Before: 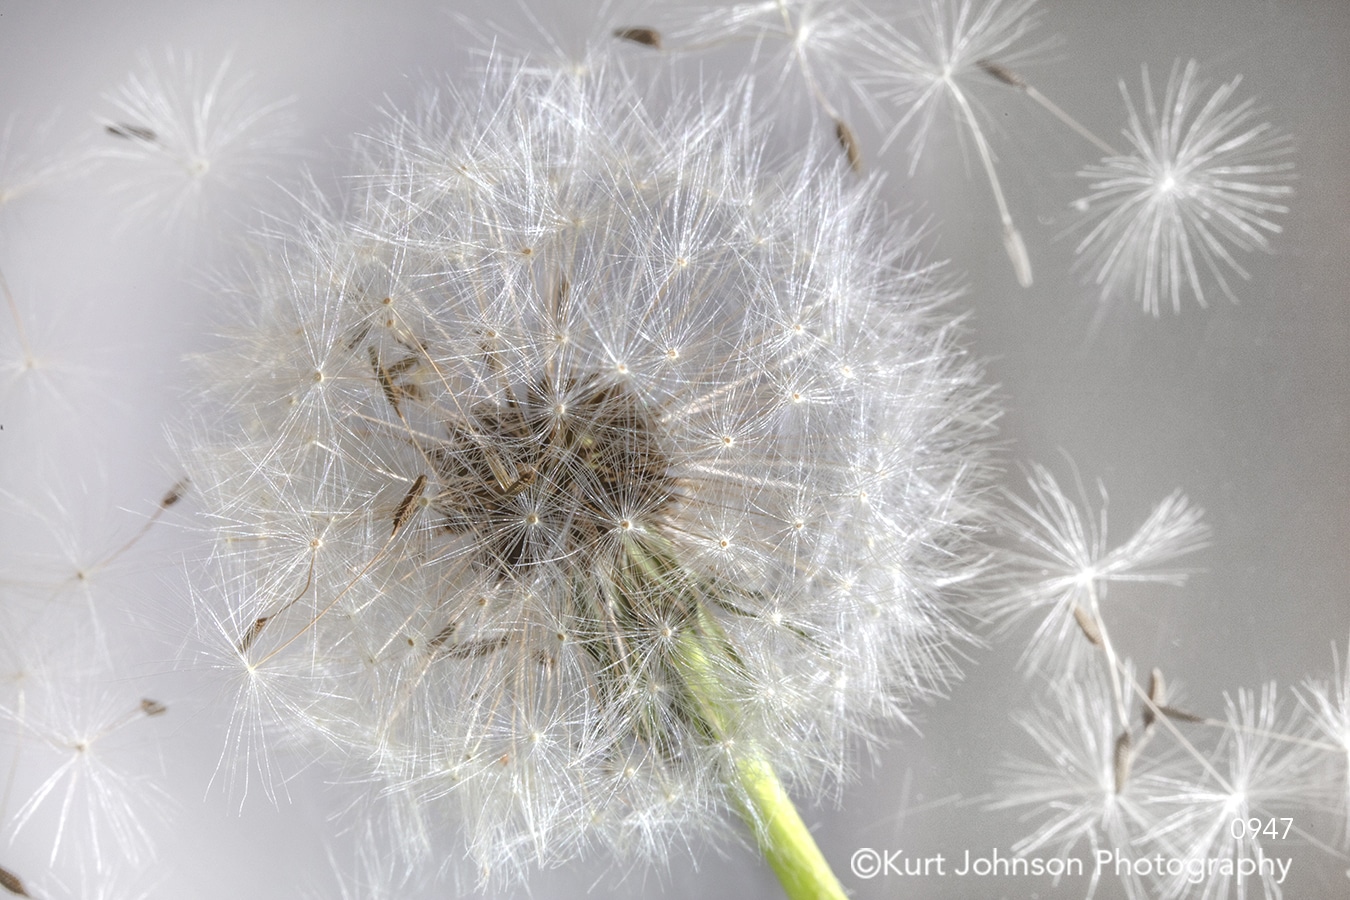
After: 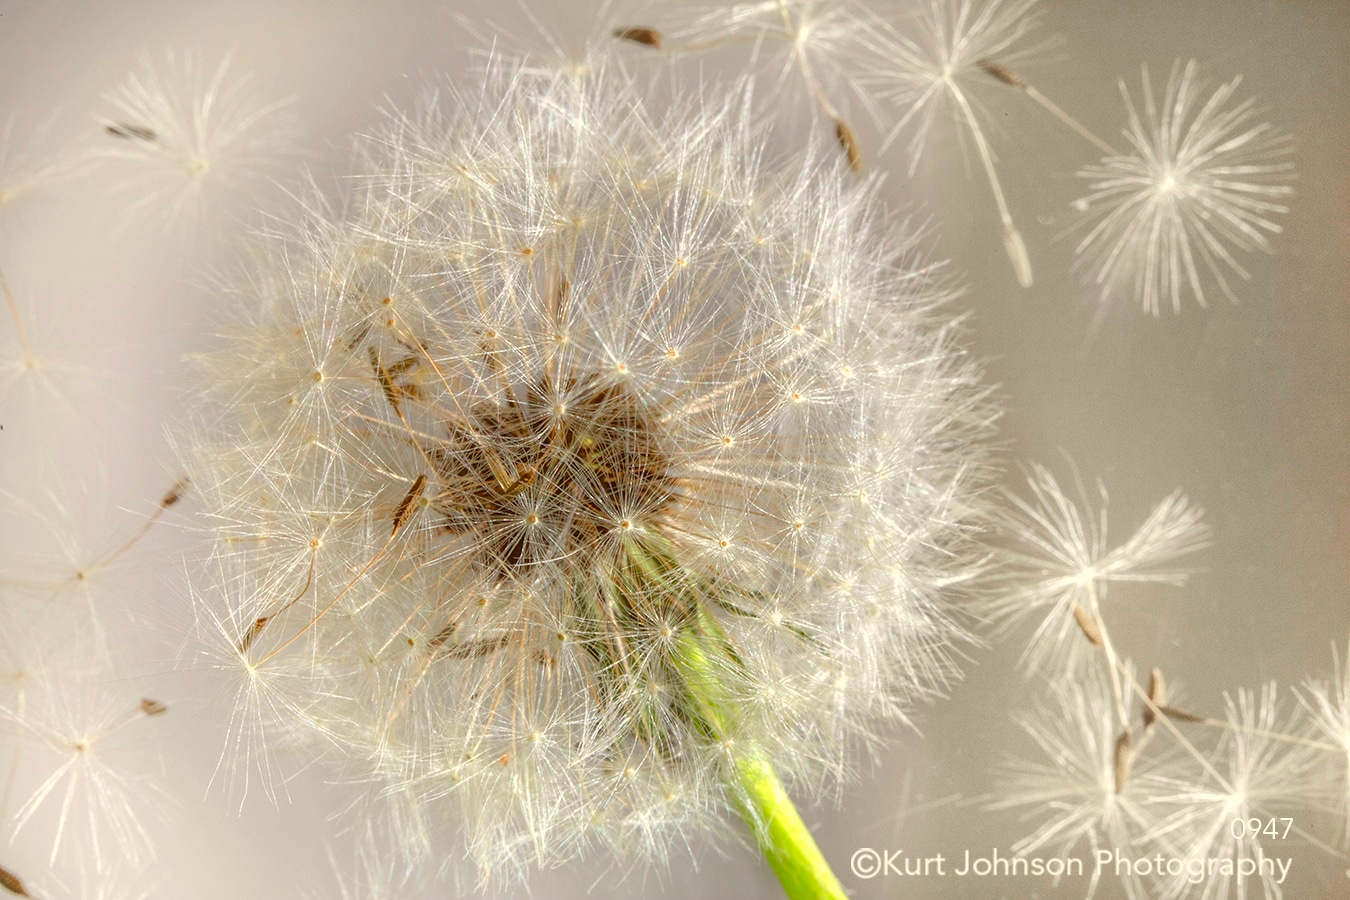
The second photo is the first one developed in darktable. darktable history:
exposure: black level correction 0.007, exposure 0.093 EV, compensate highlight preservation false
color balance: lift [1.005, 1.002, 0.998, 0.998], gamma [1, 1.021, 1.02, 0.979], gain [0.923, 1.066, 1.056, 0.934]
contrast brightness saturation: saturation 0.5
